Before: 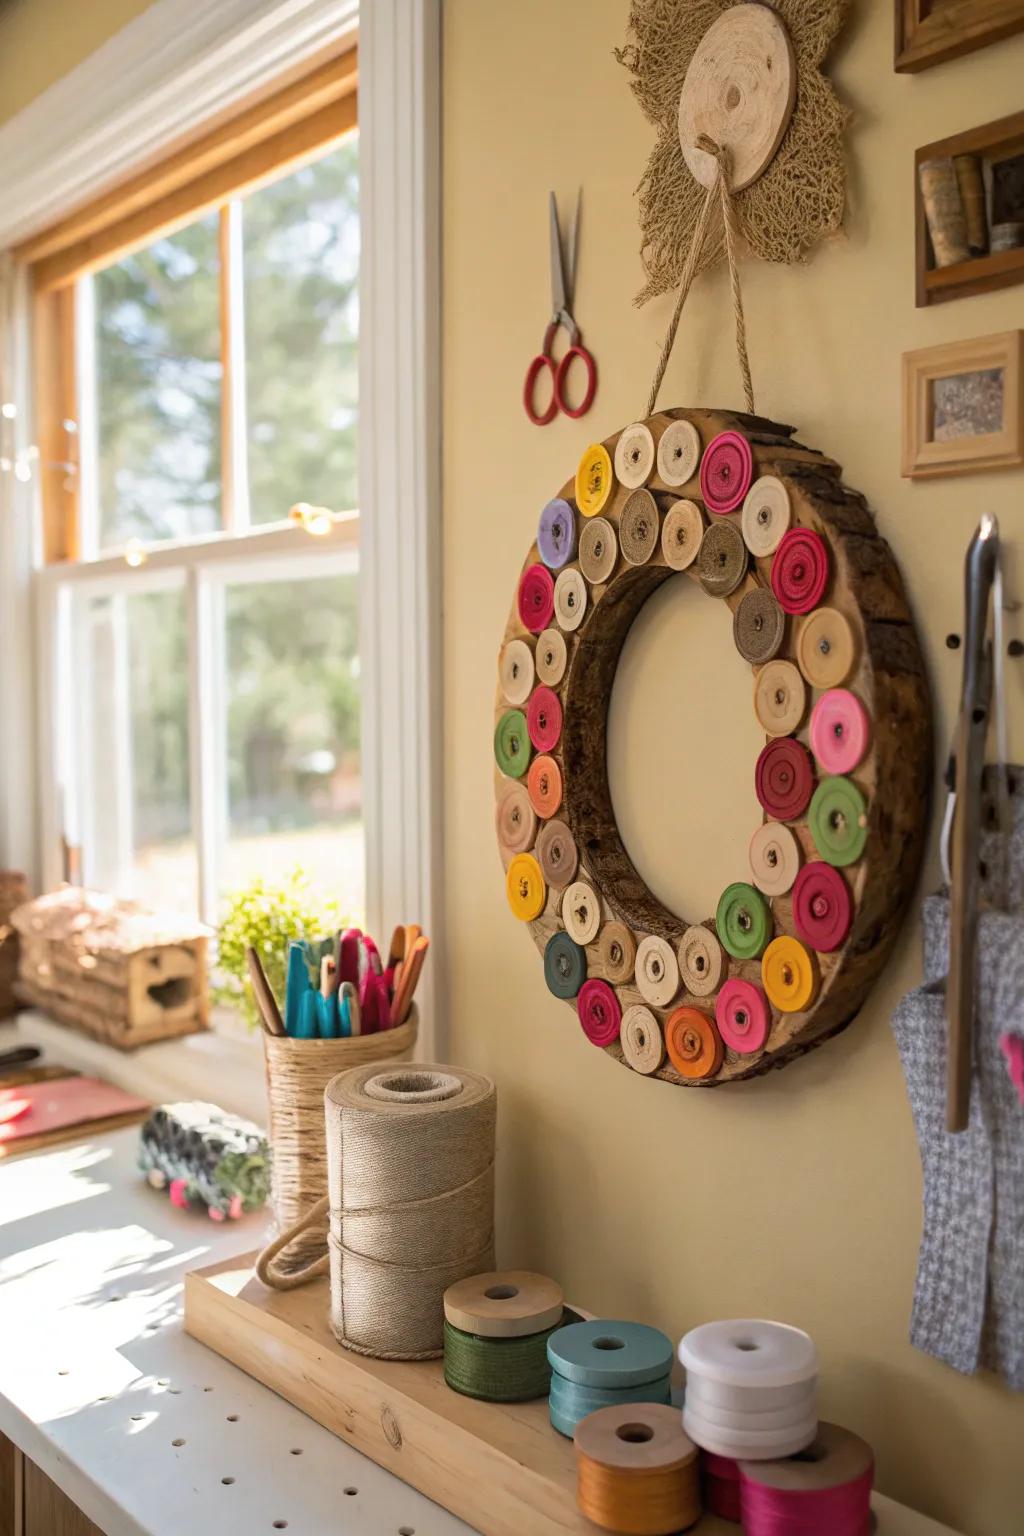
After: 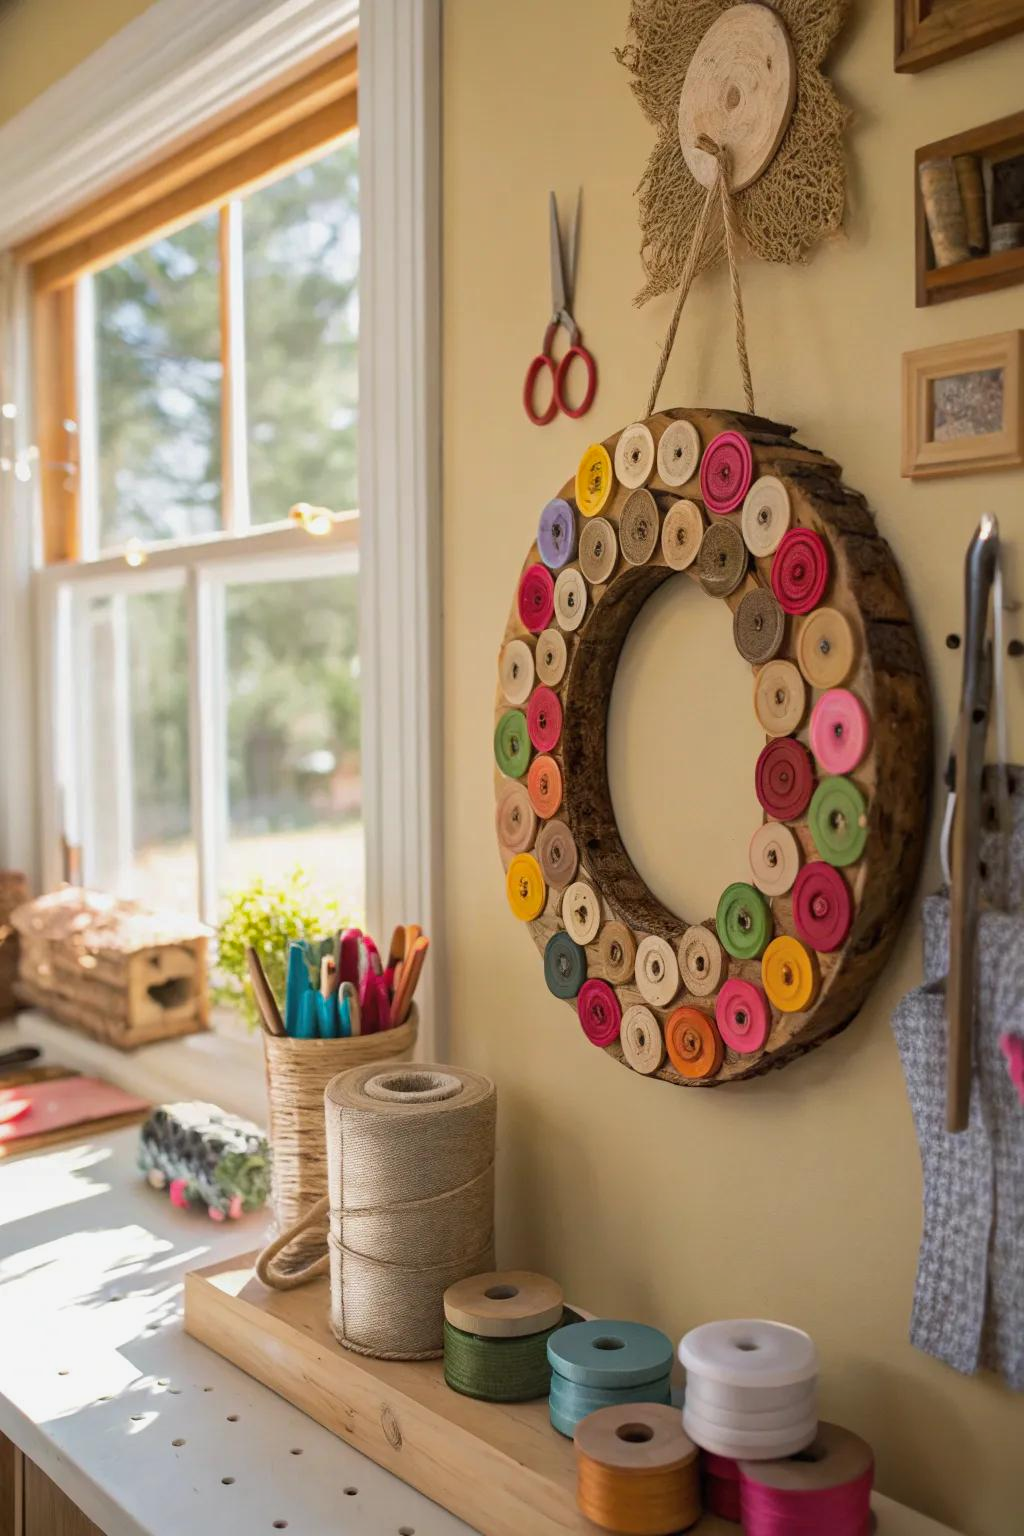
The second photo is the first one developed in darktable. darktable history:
shadows and highlights: shadows 24.81, white point adjustment -2.85, highlights -29.83
